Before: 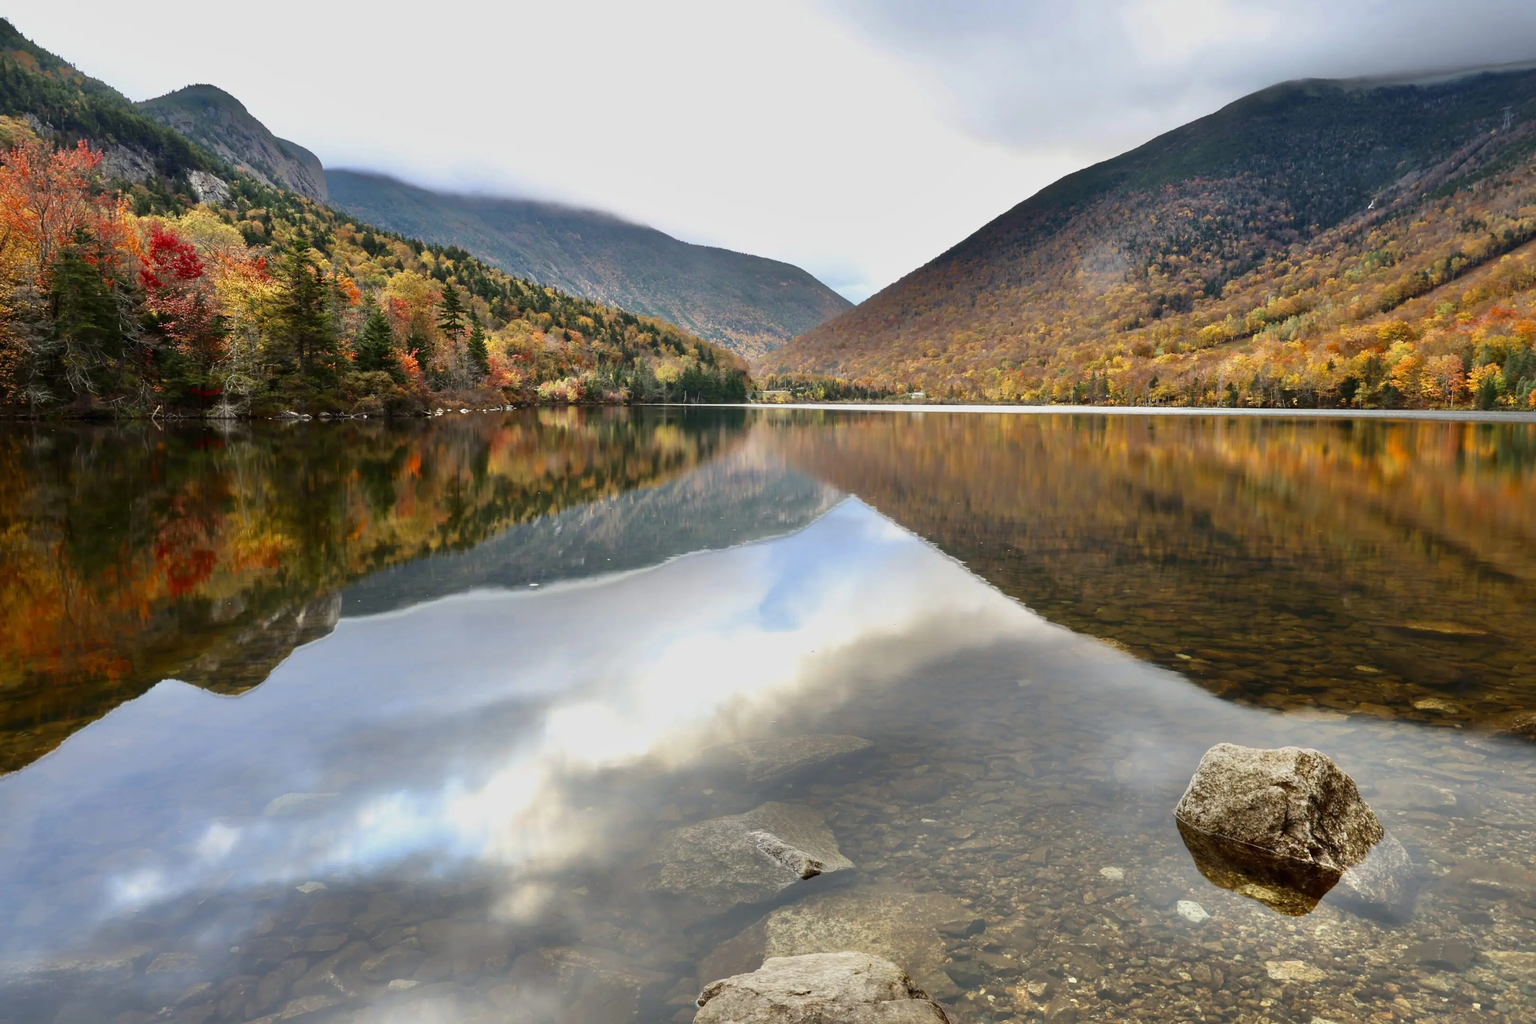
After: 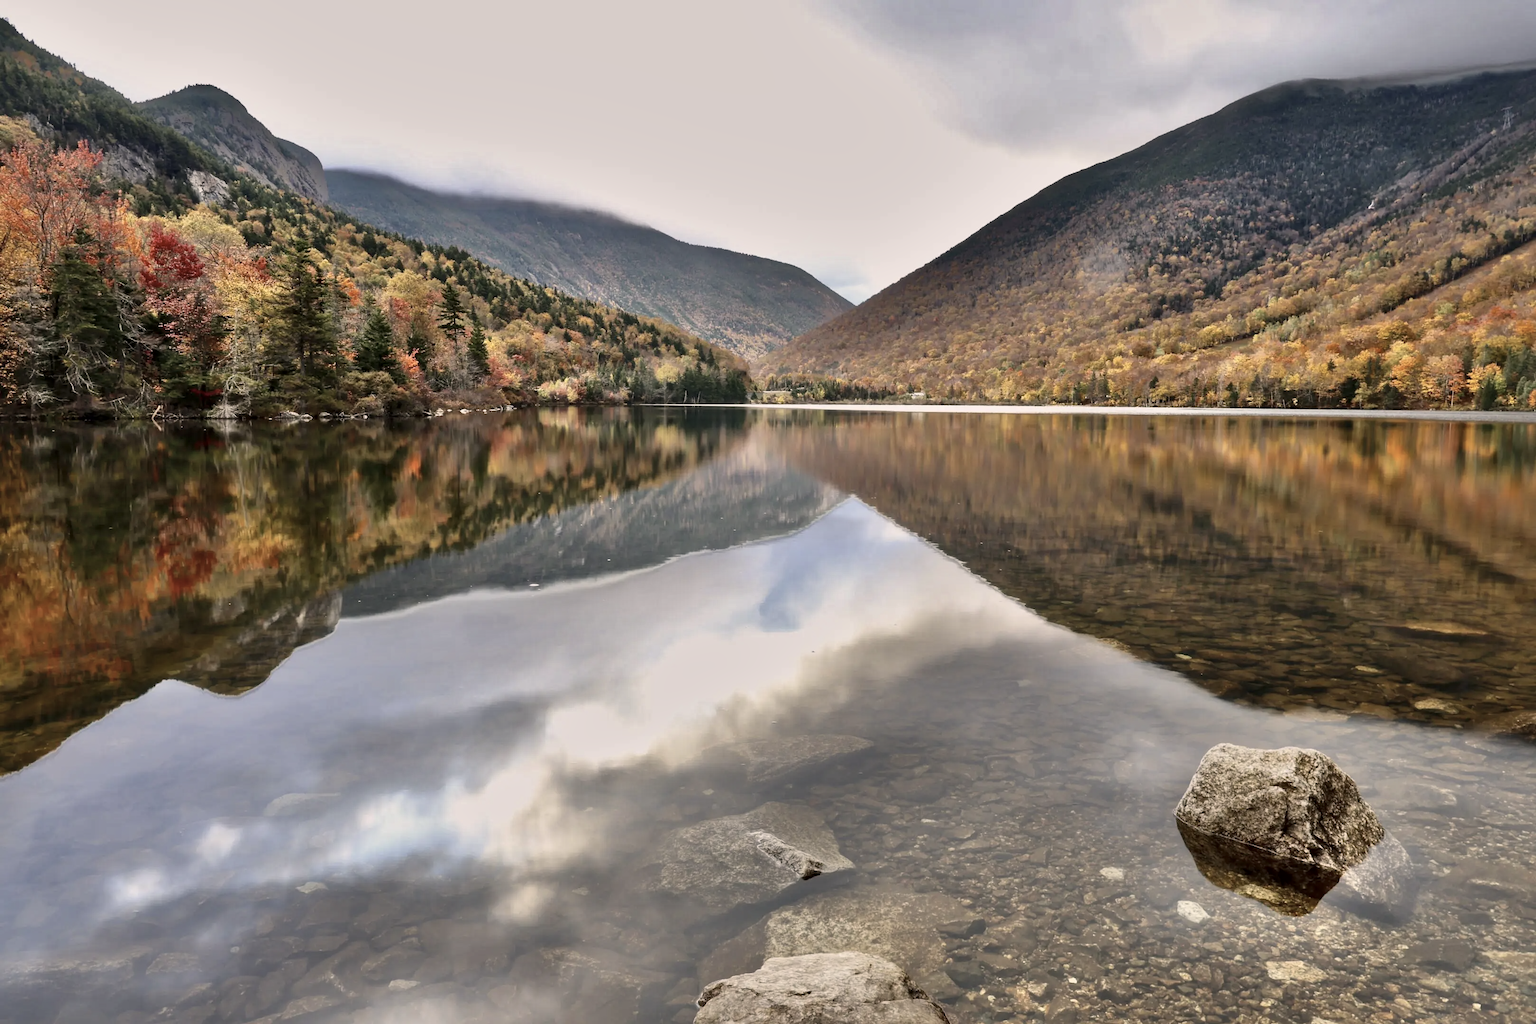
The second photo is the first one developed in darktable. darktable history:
local contrast: mode bilateral grid, contrast 25, coarseness 50, detail 123%, midtone range 0.2
shadows and highlights: soften with gaussian
color correction: highlights a* 5.59, highlights b* 5.24, saturation 0.68
